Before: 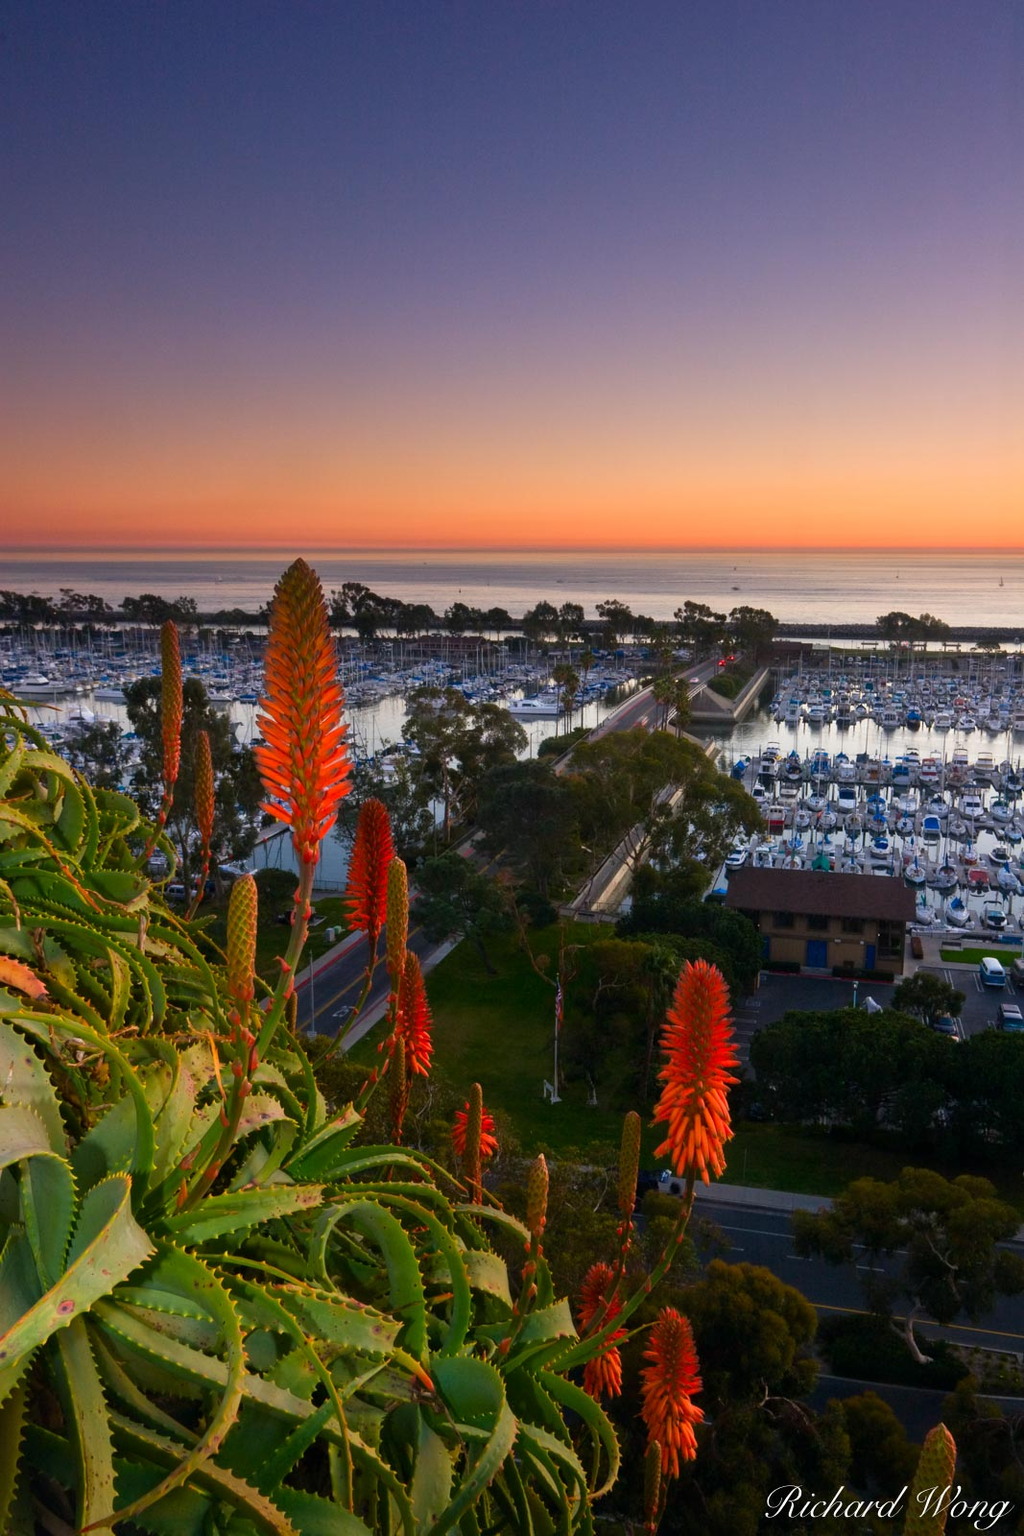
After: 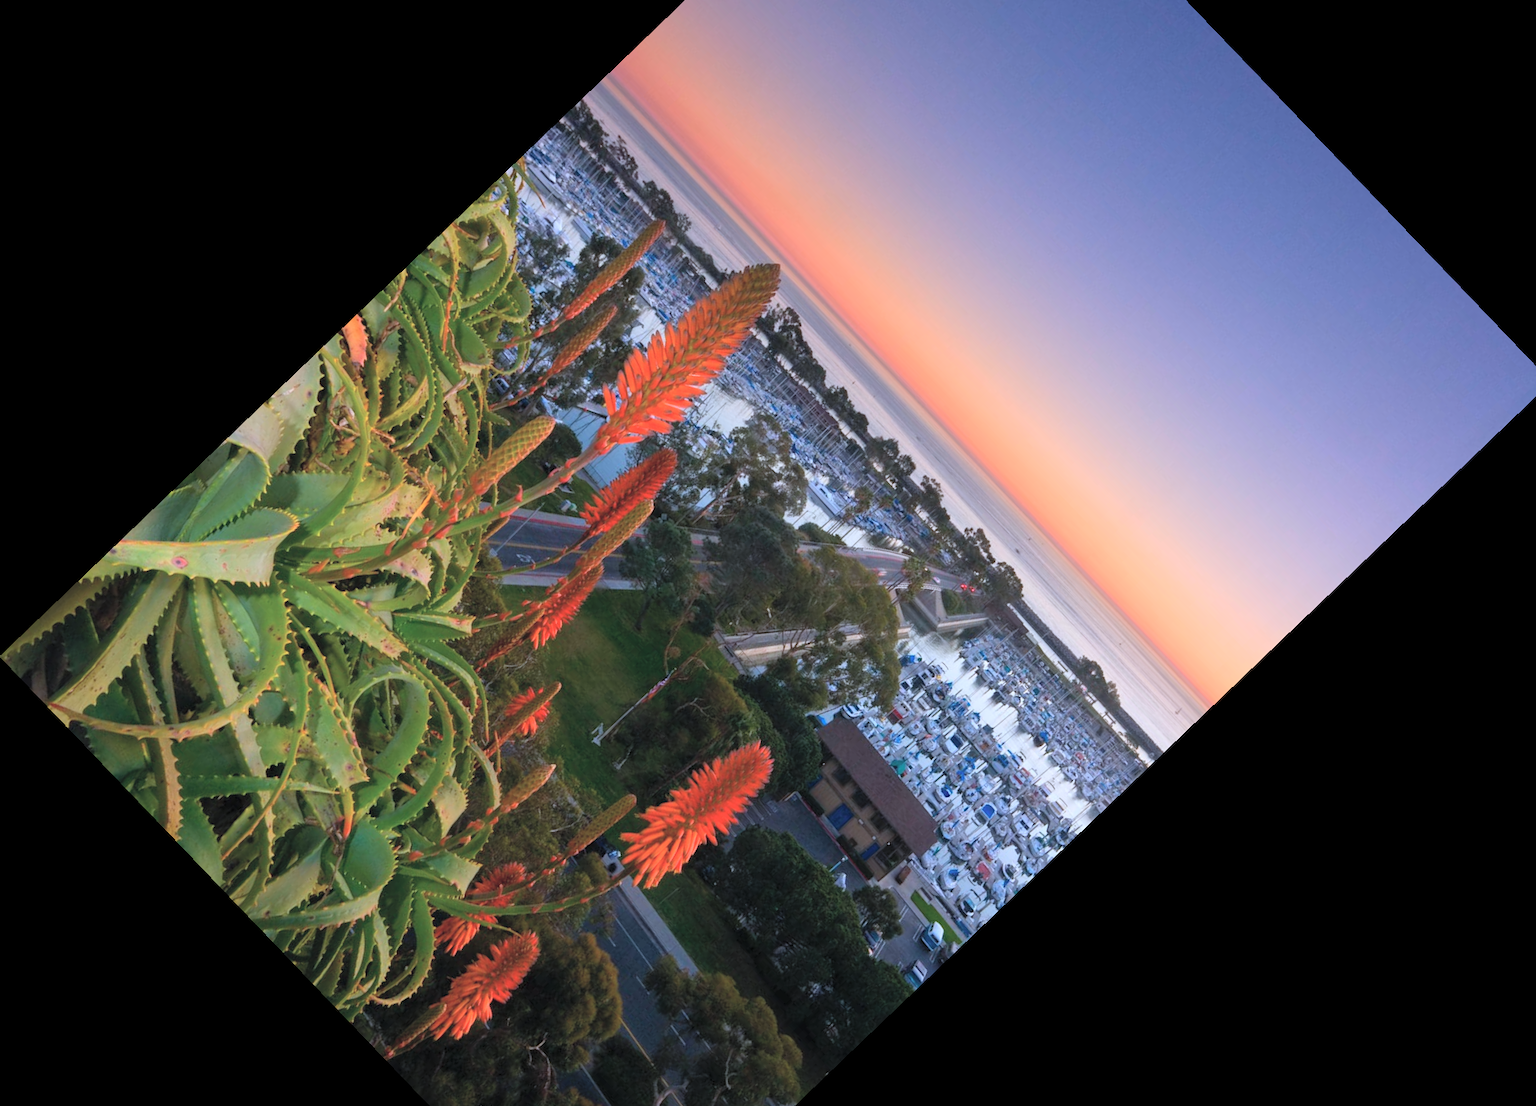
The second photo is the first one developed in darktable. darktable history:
contrast brightness saturation: brightness 0.28
crop and rotate: angle -46.26°, top 16.234%, right 0.912%, bottom 11.704%
color correction: highlights a* -2.24, highlights b* -18.1
